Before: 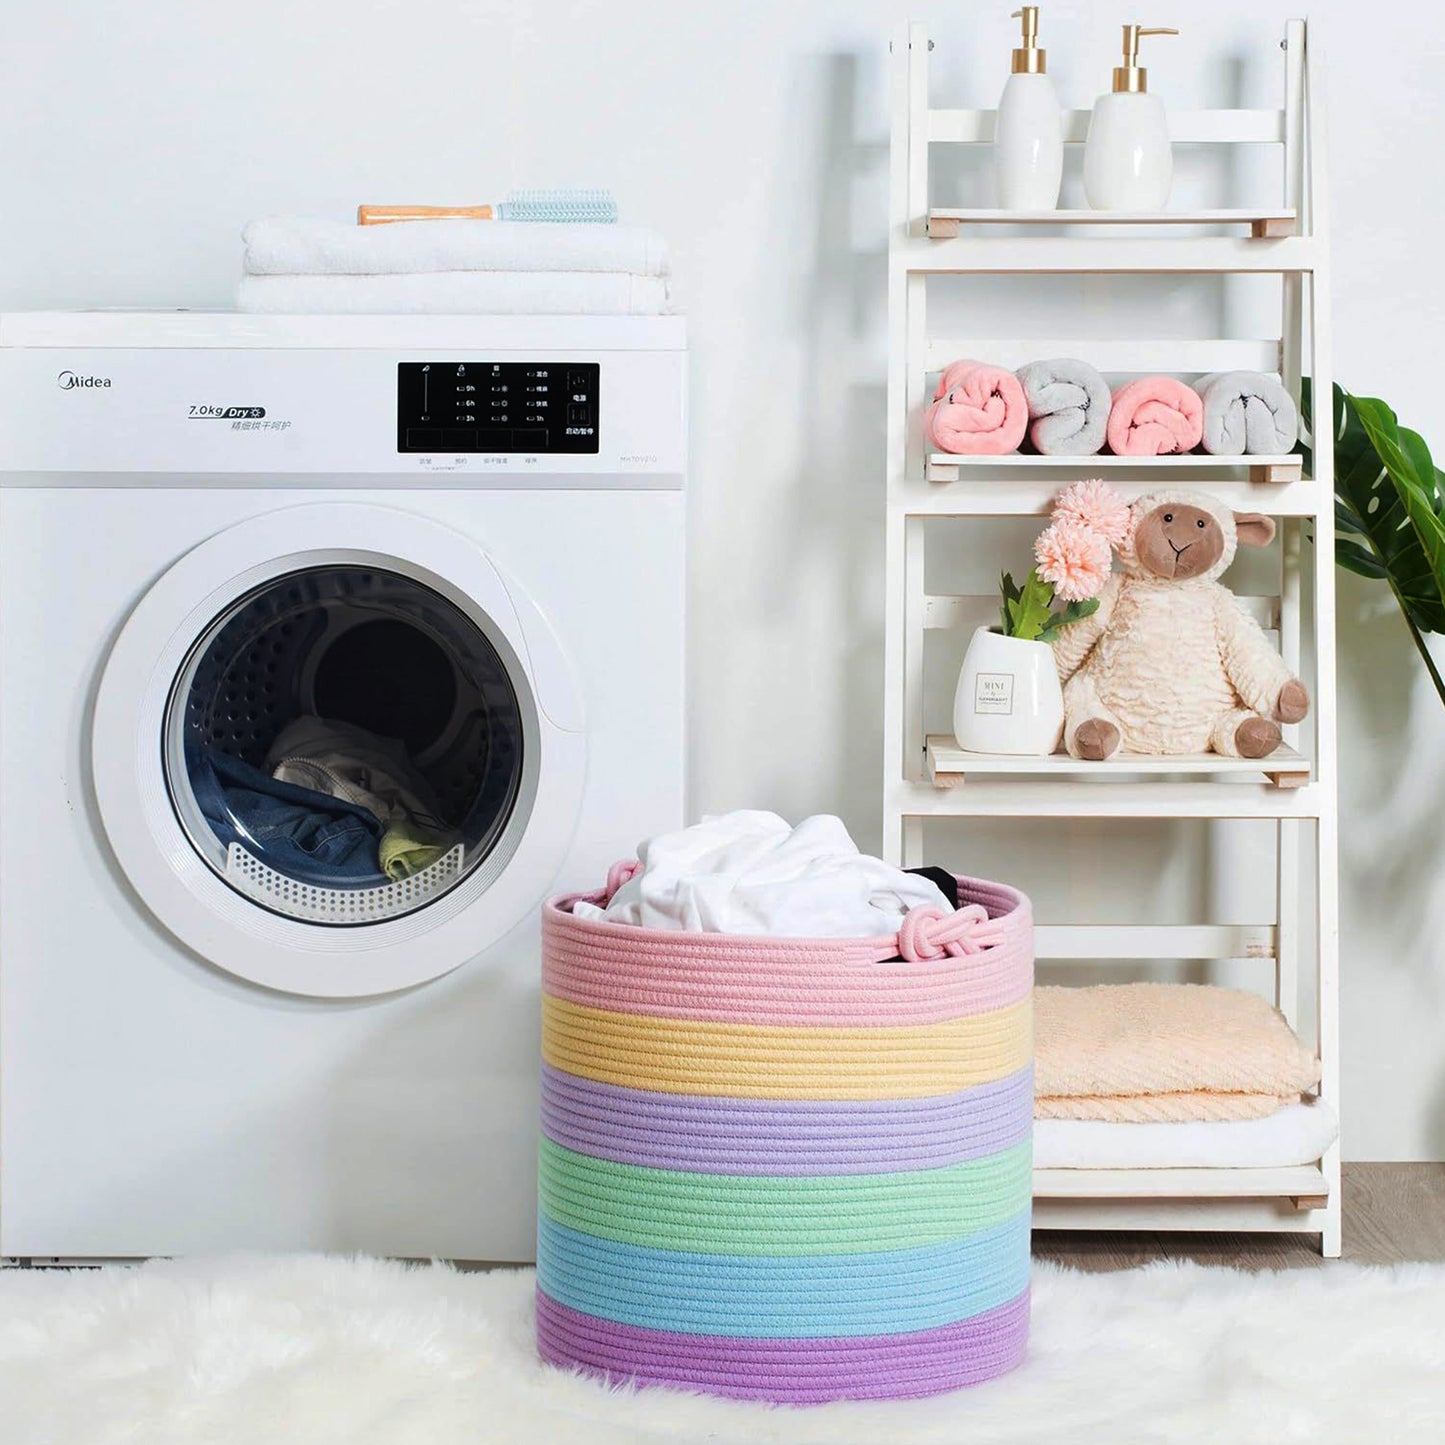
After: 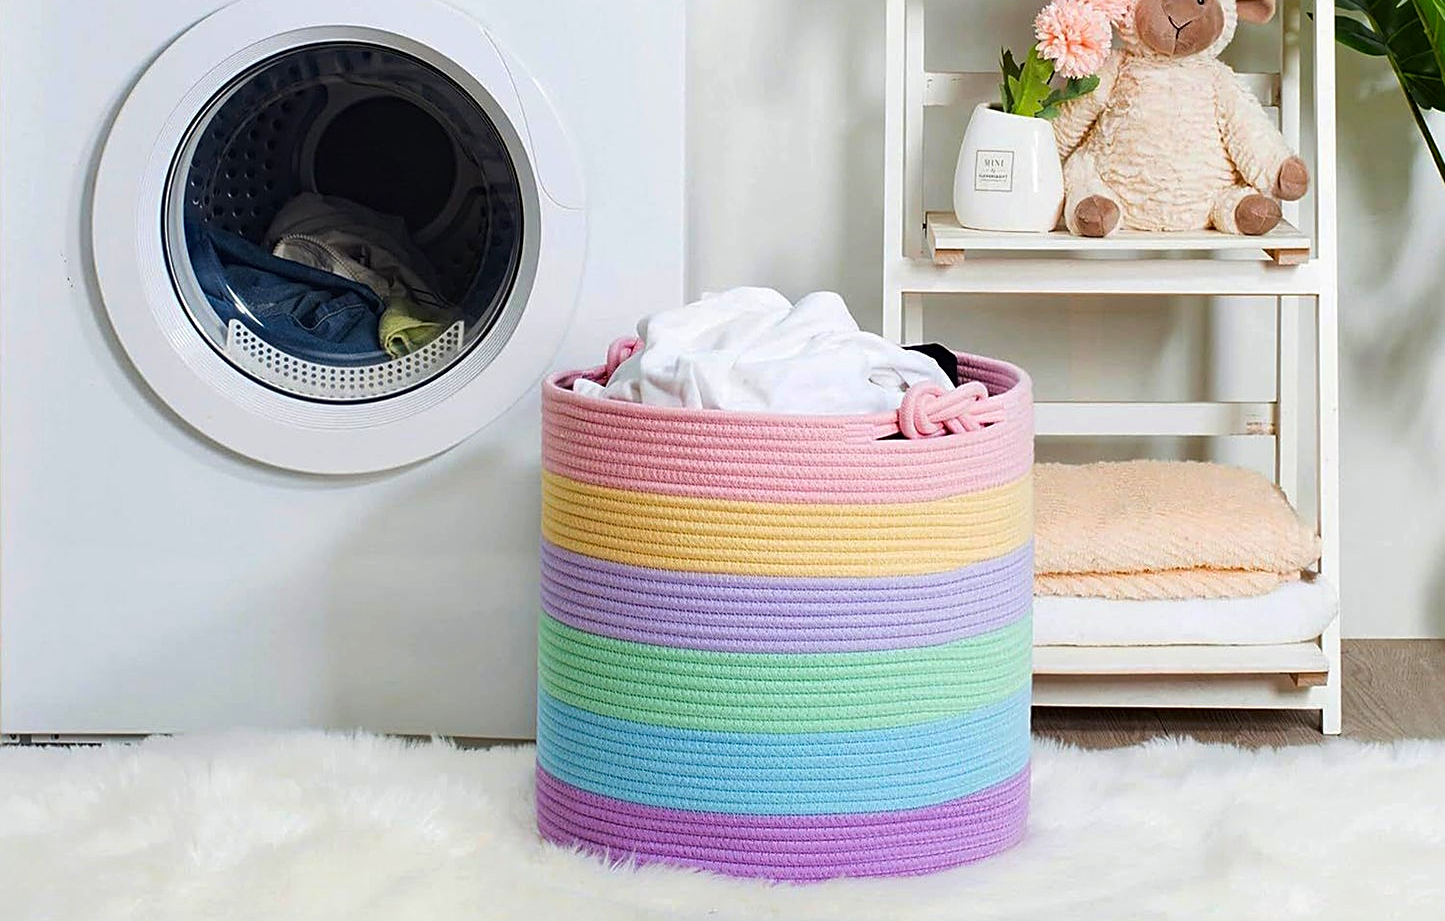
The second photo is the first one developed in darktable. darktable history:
sharpen: on, module defaults
haze removal: compatibility mode true, adaptive false
contrast brightness saturation: saturation 0.123
crop and rotate: top 36.255%
